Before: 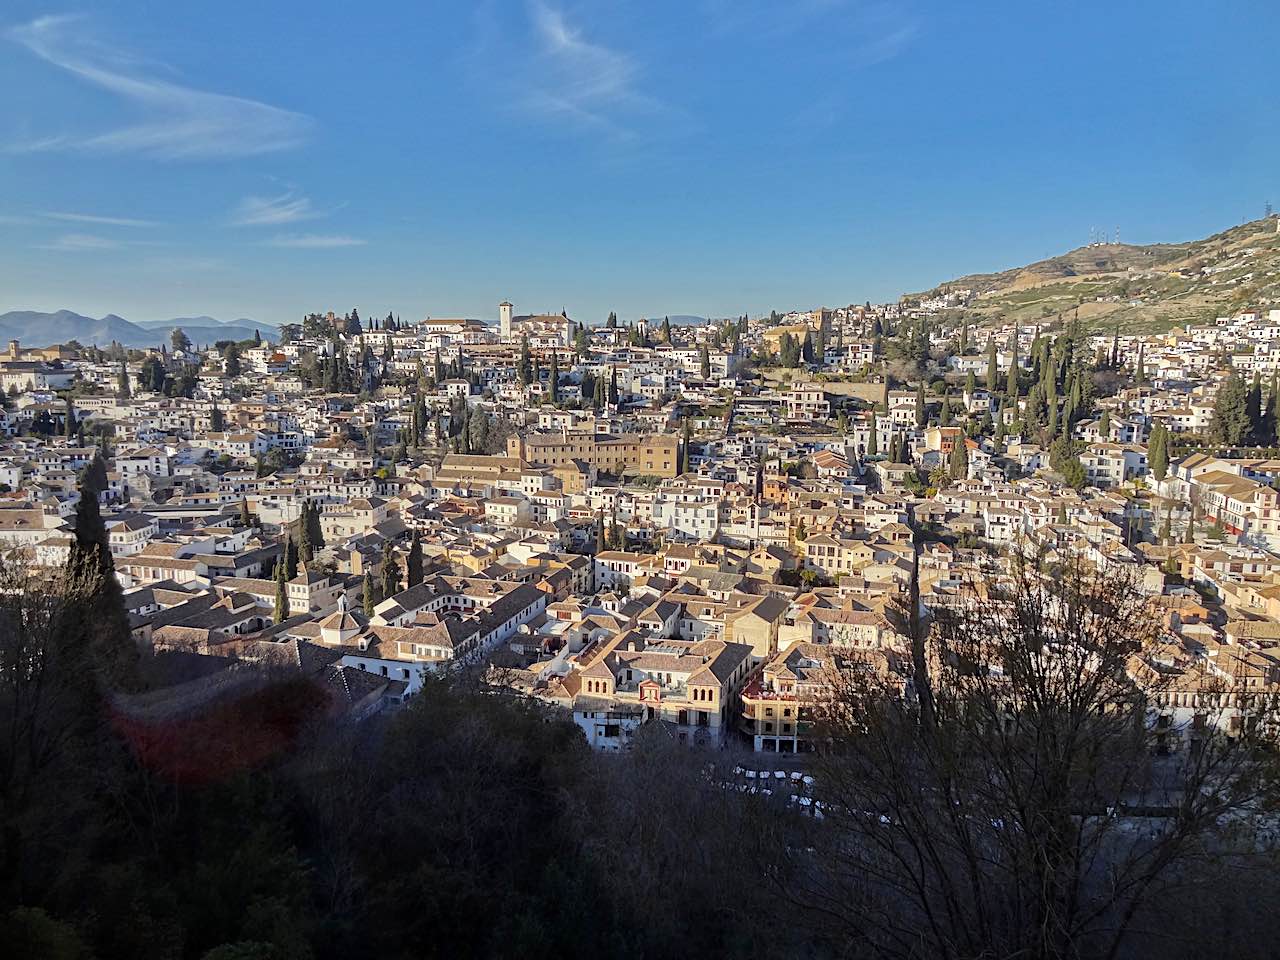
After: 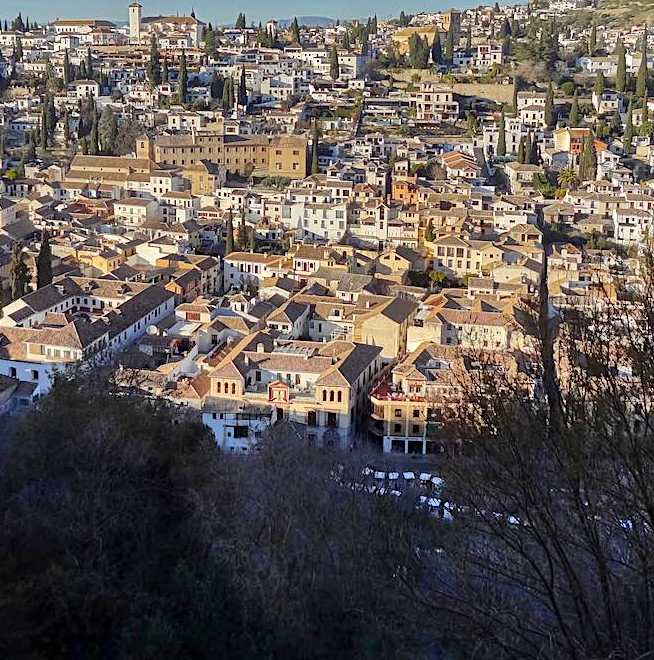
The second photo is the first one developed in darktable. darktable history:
shadows and highlights: soften with gaussian
contrast brightness saturation: contrast 0.043, saturation 0.151
crop and rotate: left 29.018%, top 31.226%, right 19.813%
